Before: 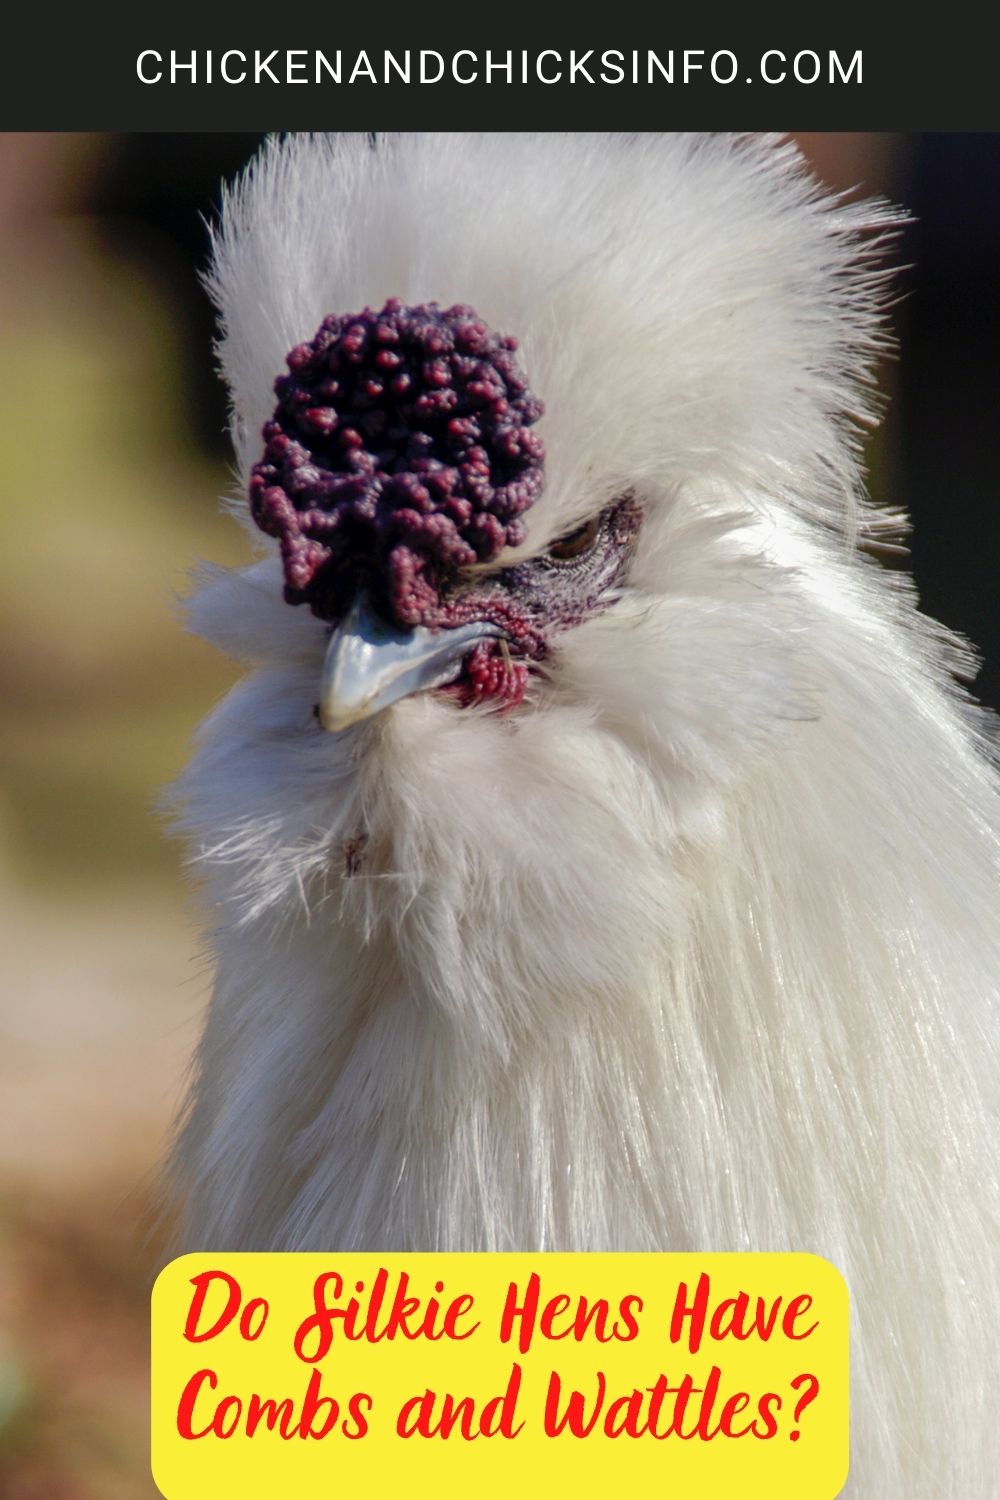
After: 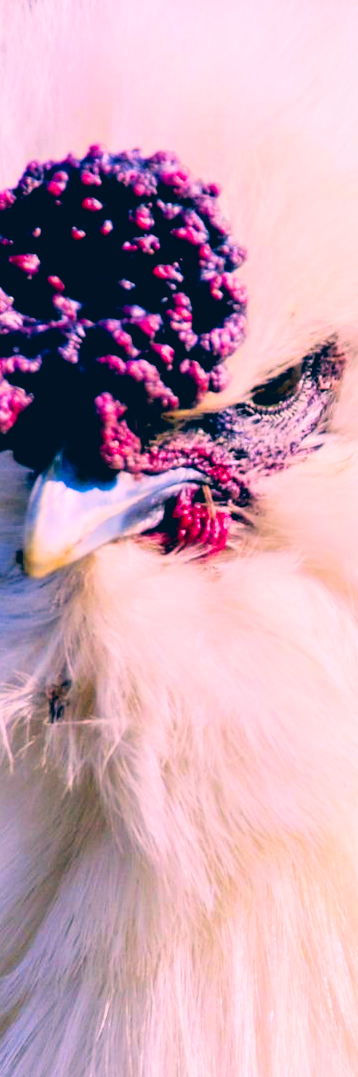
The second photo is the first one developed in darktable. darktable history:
crop and rotate: left 29.745%, top 10.3%, right 34.371%, bottom 17.854%
color balance rgb: perceptual saturation grading › global saturation 29.541%, global vibrance 25.075%, contrast 10.114%
exposure: black level correction 0, exposure 1.001 EV, compensate exposure bias true, compensate highlight preservation false
color correction: highlights a* 16.77, highlights b* 0.344, shadows a* -15.39, shadows b* -14.79, saturation 1.47
filmic rgb: black relative exposure -5.06 EV, white relative exposure 3.99 EV, hardness 2.89, contrast 1.384, highlights saturation mix -28.6%
